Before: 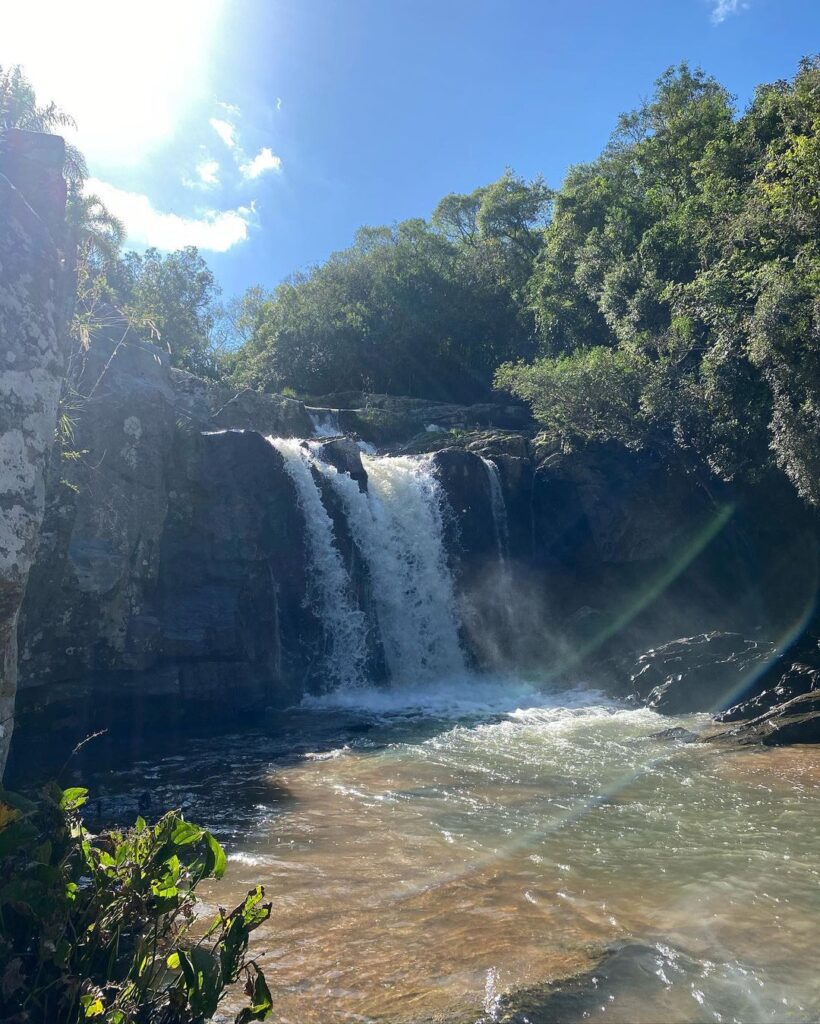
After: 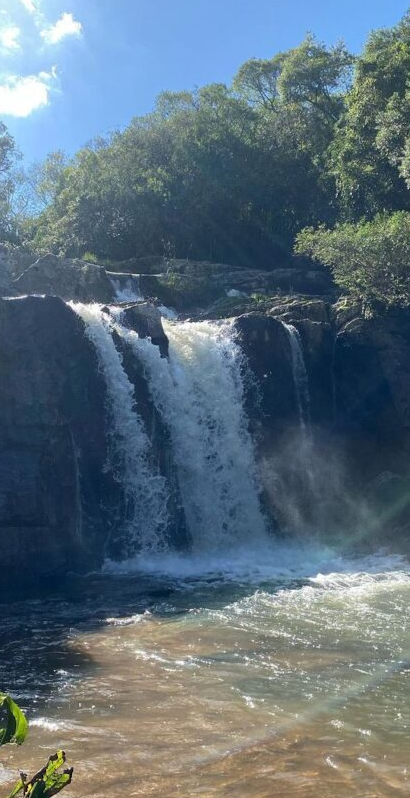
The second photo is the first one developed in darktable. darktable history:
crop and rotate: angle 0.023°, left 24.352%, top 13.222%, right 25.566%, bottom 8.715%
